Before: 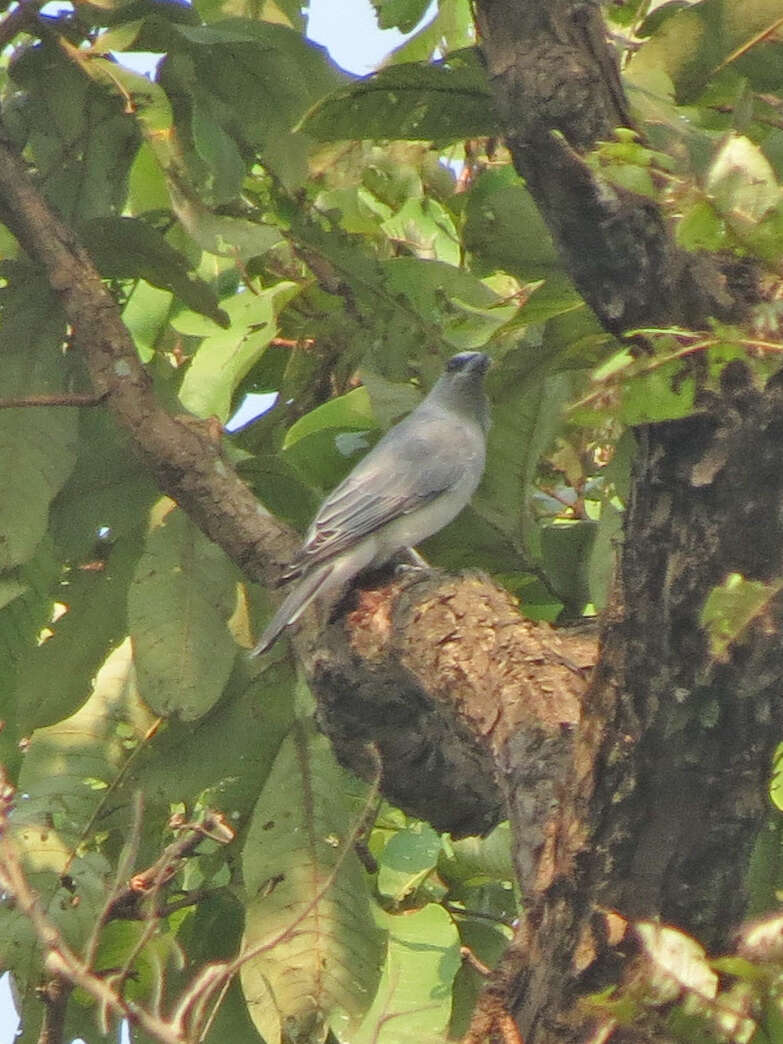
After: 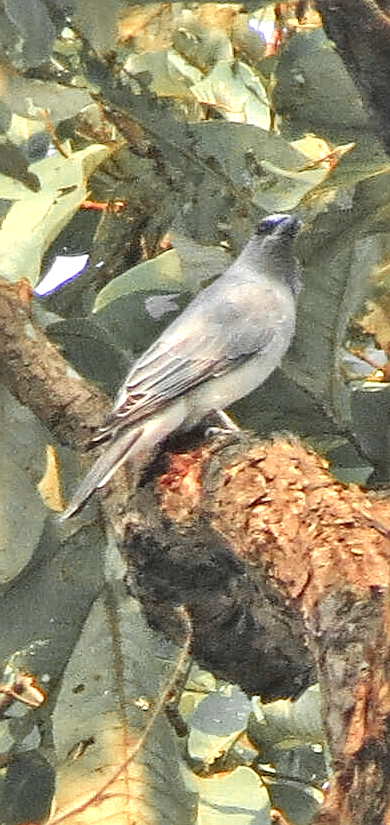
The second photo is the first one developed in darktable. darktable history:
crop and rotate: angle 0.02°, left 24.326%, top 13.16%, right 25.829%, bottom 7.738%
color balance rgb: power › hue 314.73°, global offset › luminance -0.481%, perceptual saturation grading › global saturation 0.462%, contrast -9.36%
exposure: black level correction 0.001, exposure 0.499 EV, compensate exposure bias true, compensate highlight preservation false
tone equalizer: -8 EV -0.423 EV, -7 EV -0.361 EV, -6 EV -0.331 EV, -5 EV -0.216 EV, -3 EV 0.208 EV, -2 EV 0.34 EV, -1 EV 0.399 EV, +0 EV 0.422 EV, edges refinement/feathering 500, mask exposure compensation -1.57 EV, preserve details no
local contrast: mode bilateral grid, contrast 25, coarseness 60, detail 150%, midtone range 0.2
color zones: curves: ch0 [(0, 0.363) (0.128, 0.373) (0.25, 0.5) (0.402, 0.407) (0.521, 0.525) (0.63, 0.559) (0.729, 0.662) (0.867, 0.471)]; ch1 [(0, 0.515) (0.136, 0.618) (0.25, 0.5) (0.378, 0) (0.516, 0) (0.622, 0.593) (0.737, 0.819) (0.87, 0.593)]; ch2 [(0, 0.529) (0.128, 0.471) (0.282, 0.451) (0.386, 0.662) (0.516, 0.525) (0.633, 0.554) (0.75, 0.62) (0.875, 0.441)]
sharpen: on, module defaults
